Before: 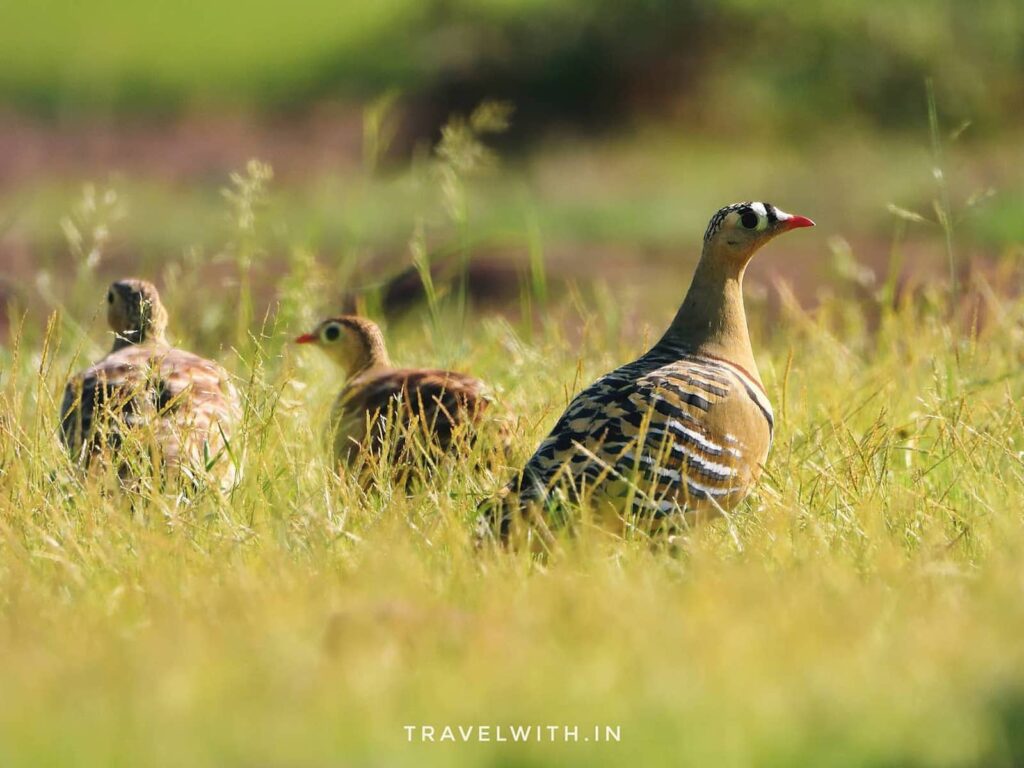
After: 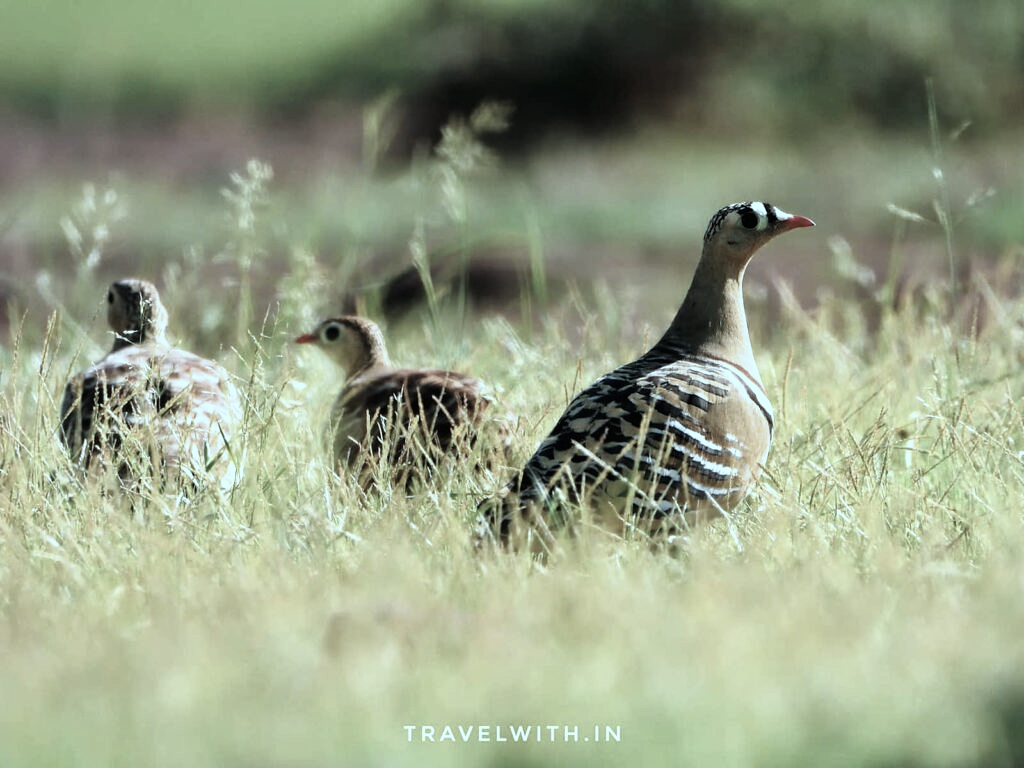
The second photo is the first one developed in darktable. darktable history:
levels: levels [0, 0.51, 1]
filmic rgb: white relative exposure 2.34 EV, hardness 6.59
contrast brightness saturation: saturation -0.17
color correction: highlights a* -12.64, highlights b* -18.1, saturation 0.7
